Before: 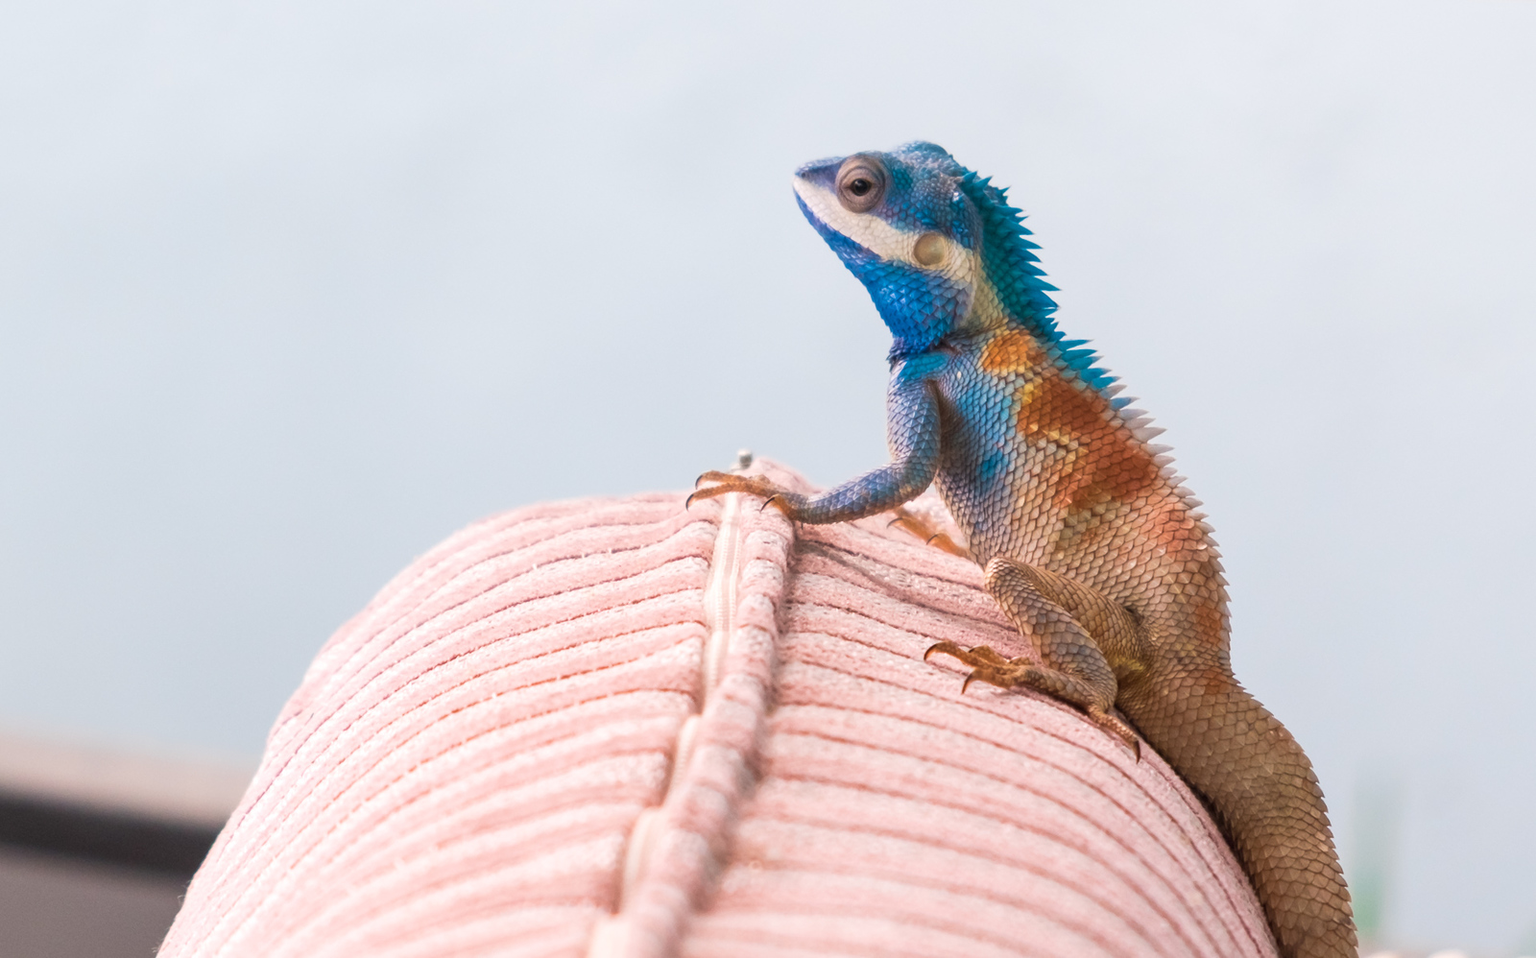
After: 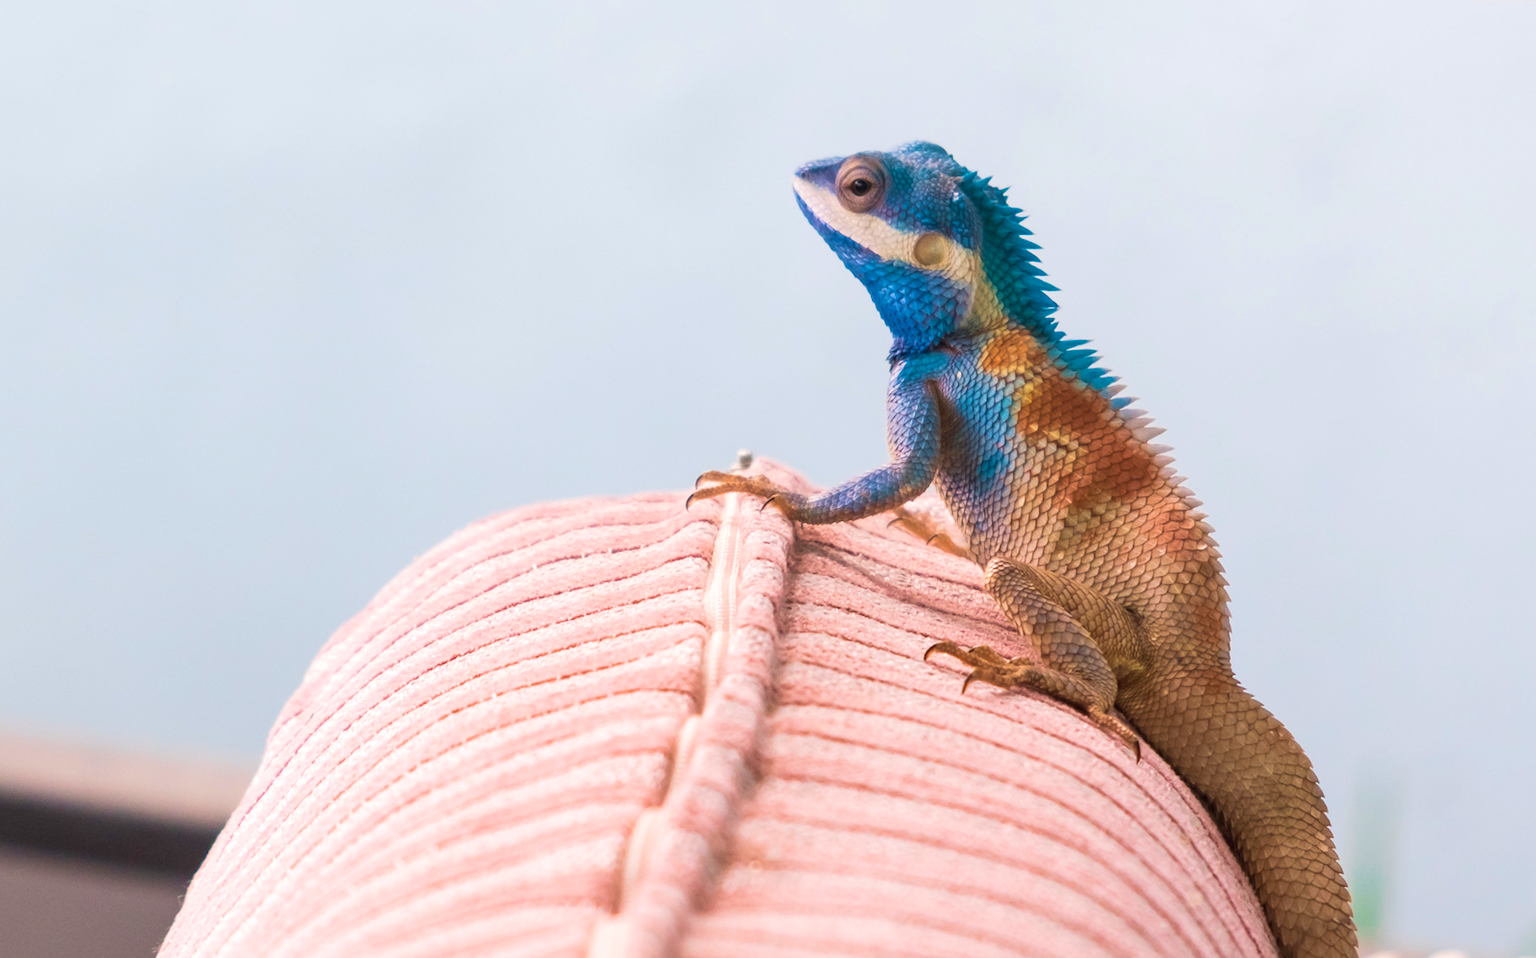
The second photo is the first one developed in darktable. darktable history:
velvia: strength 39.94%
